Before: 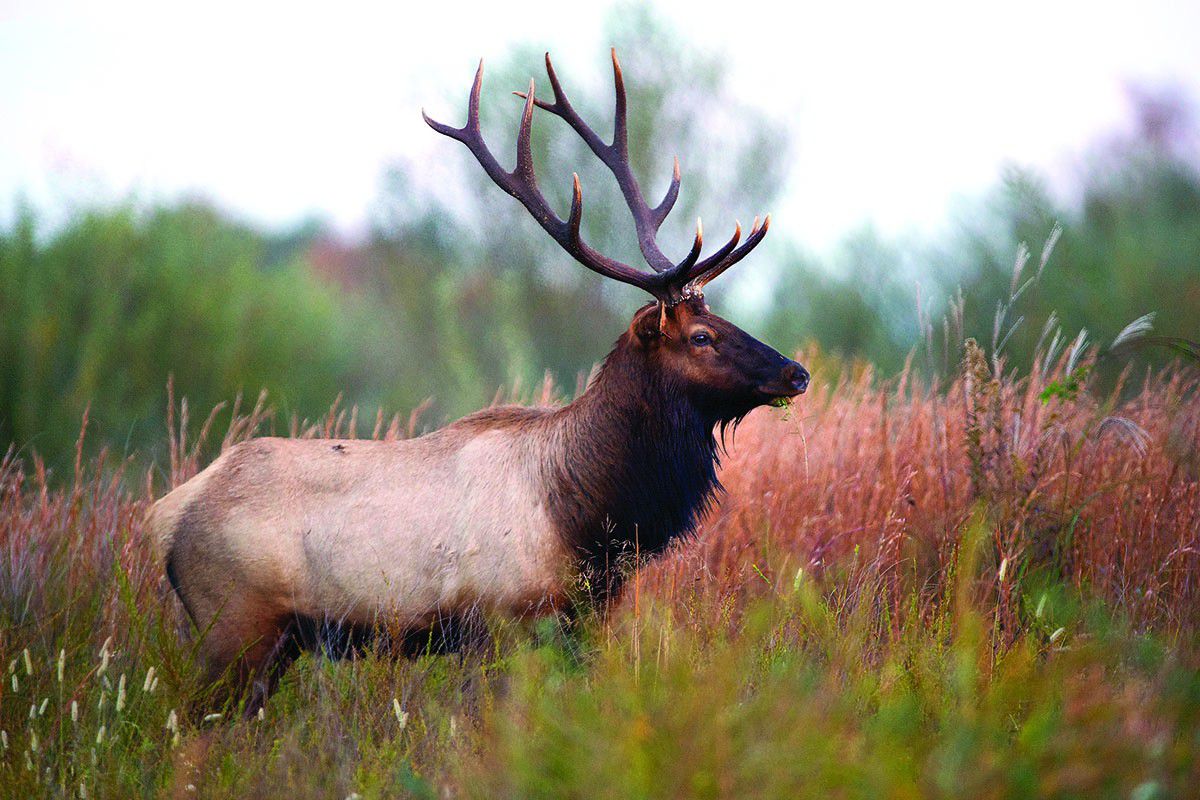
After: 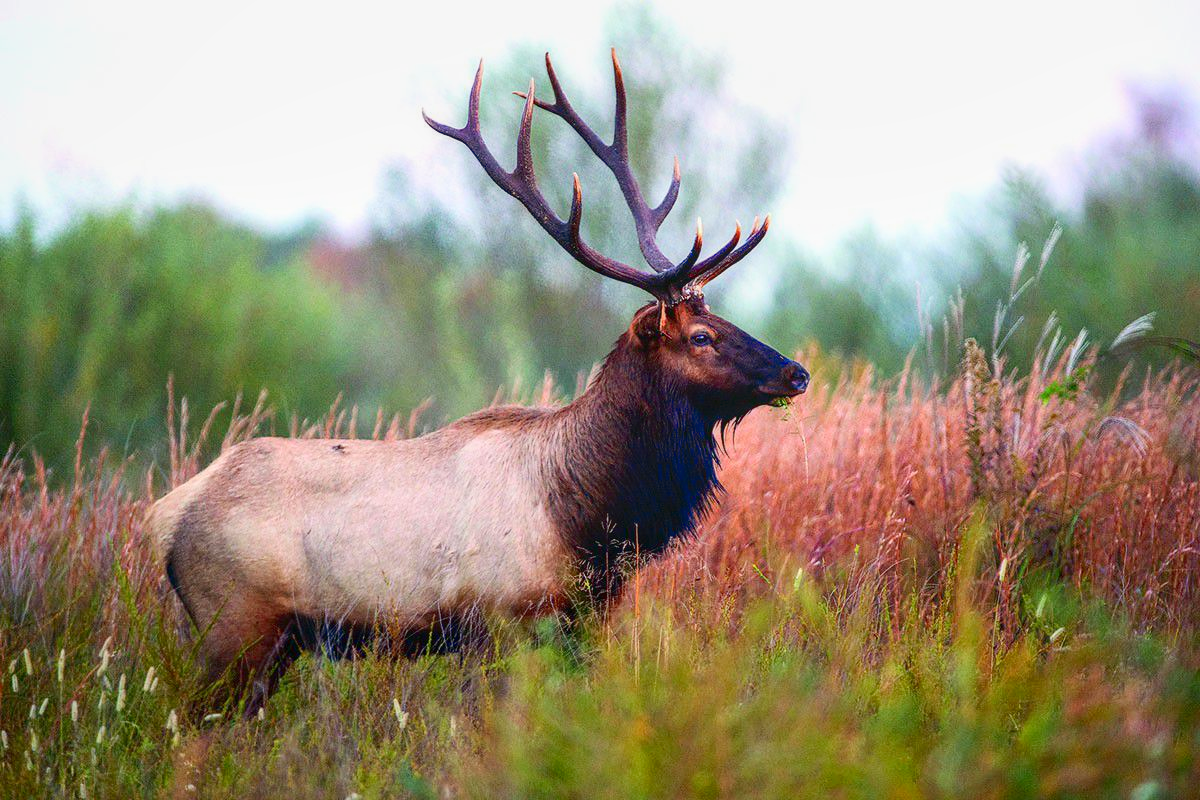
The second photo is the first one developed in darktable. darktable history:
local contrast: detail 130%
tone curve: curves: ch0 [(0, 0.047) (0.199, 0.263) (0.47, 0.555) (0.805, 0.839) (1, 0.962)], color space Lab, linked channels, preserve colors none
graduated density: rotation -180°, offset 24.95
